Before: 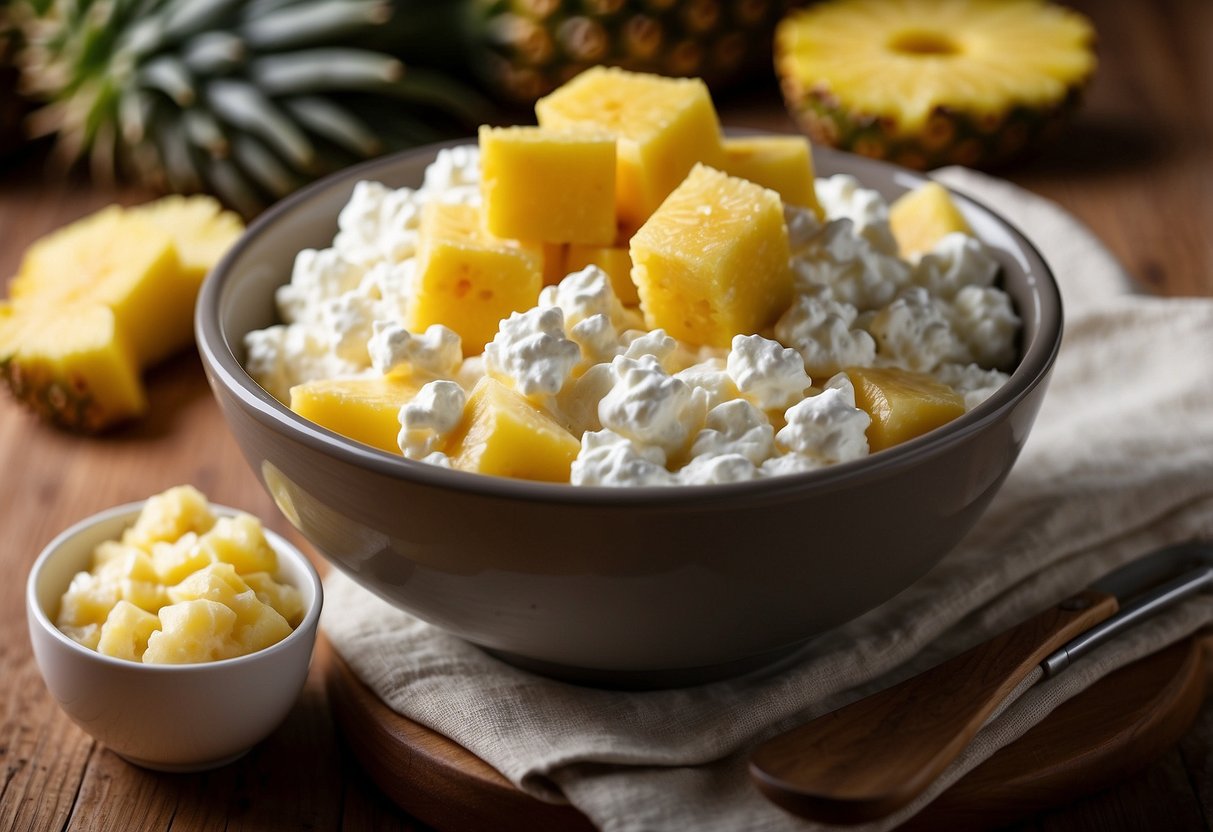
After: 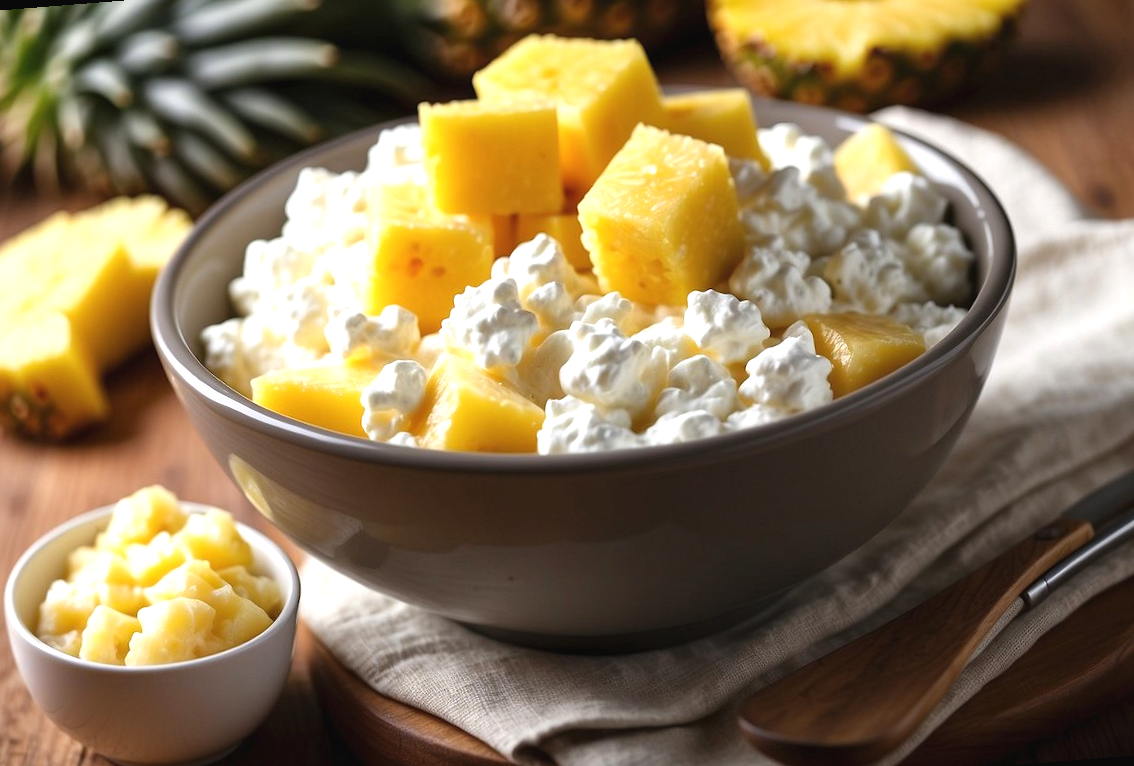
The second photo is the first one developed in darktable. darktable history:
rotate and perspective: rotation -4.57°, crop left 0.054, crop right 0.944, crop top 0.087, crop bottom 0.914
exposure: black level correction -0.002, exposure 0.54 EV, compensate highlight preservation false
